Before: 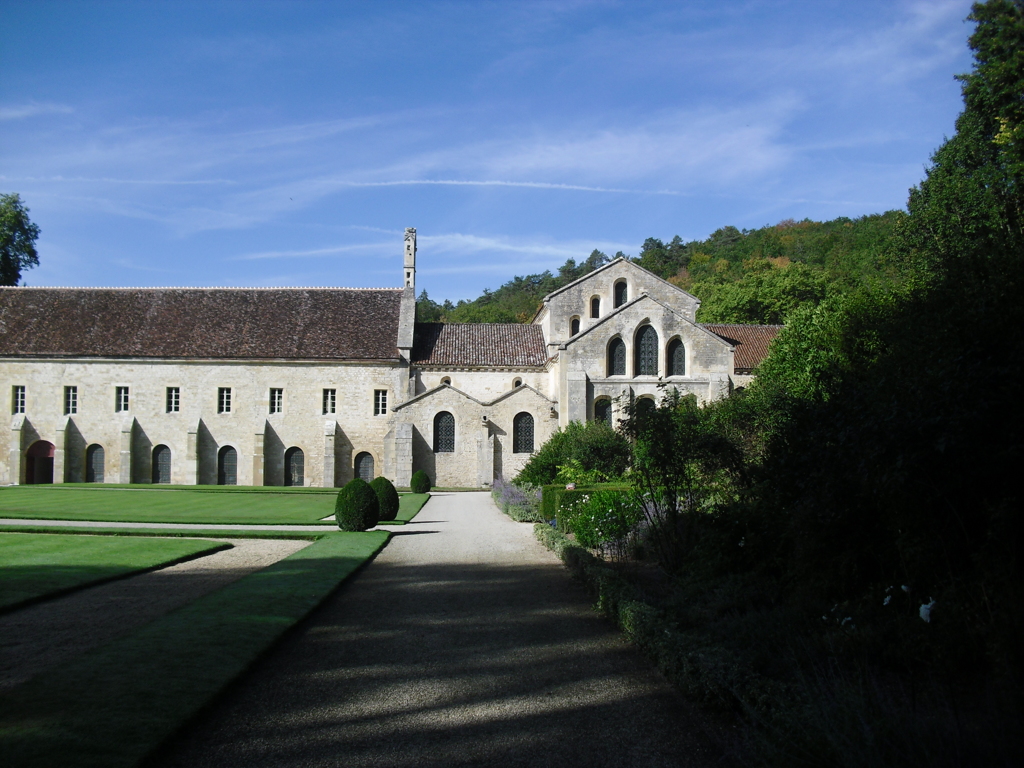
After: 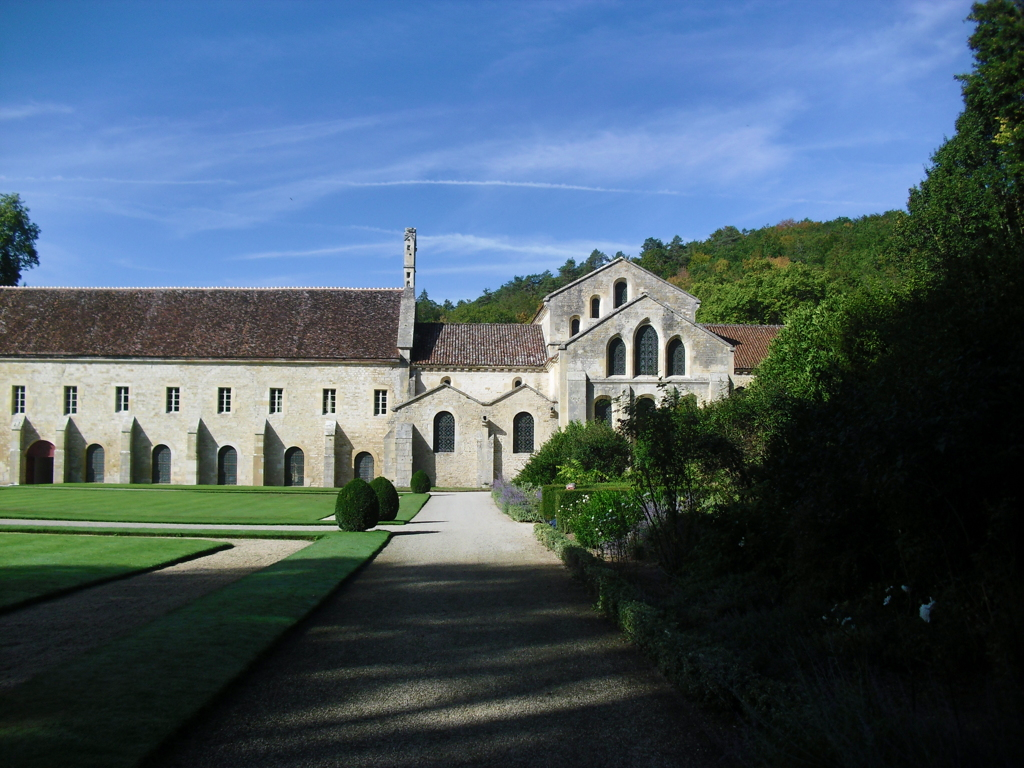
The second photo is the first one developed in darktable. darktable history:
shadows and highlights: shadows 20.75, highlights -82.47, soften with gaussian
velvia: on, module defaults
